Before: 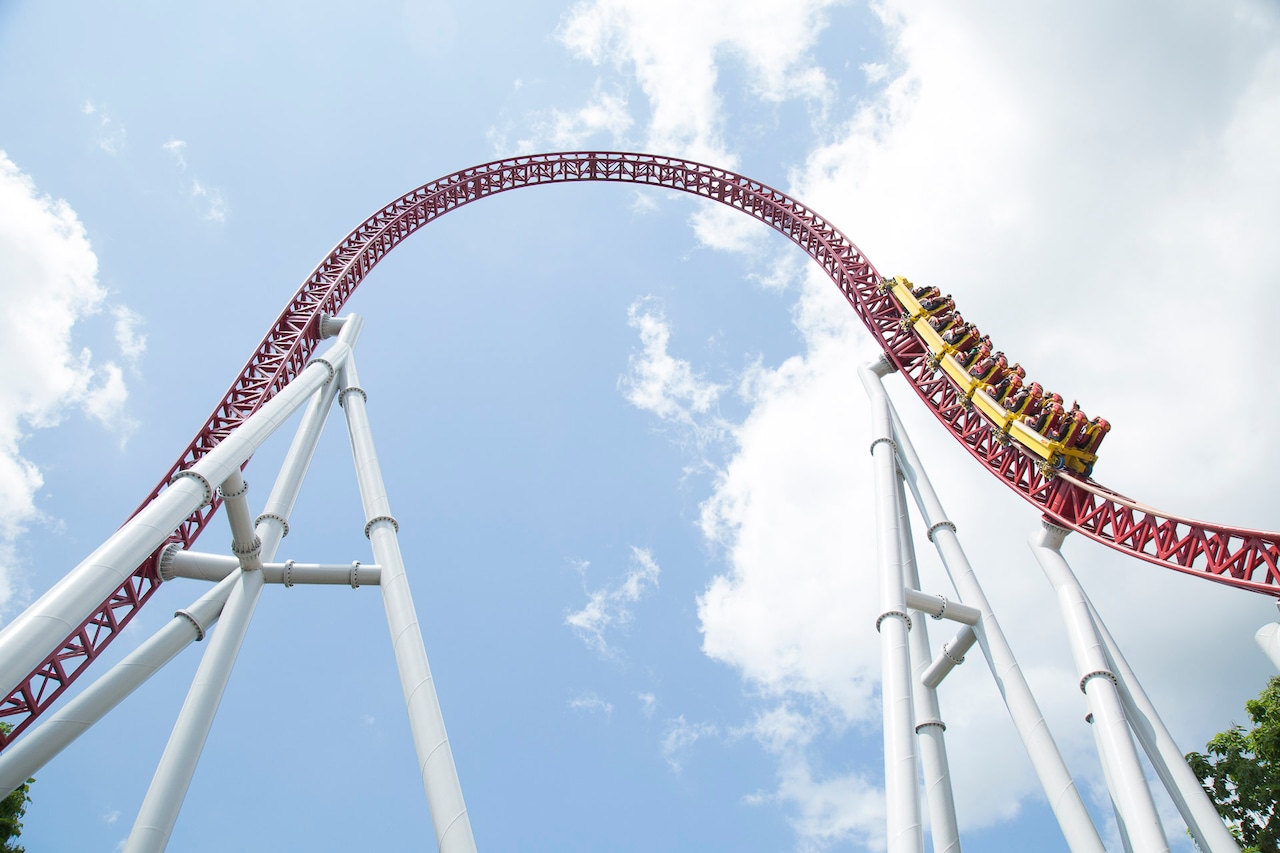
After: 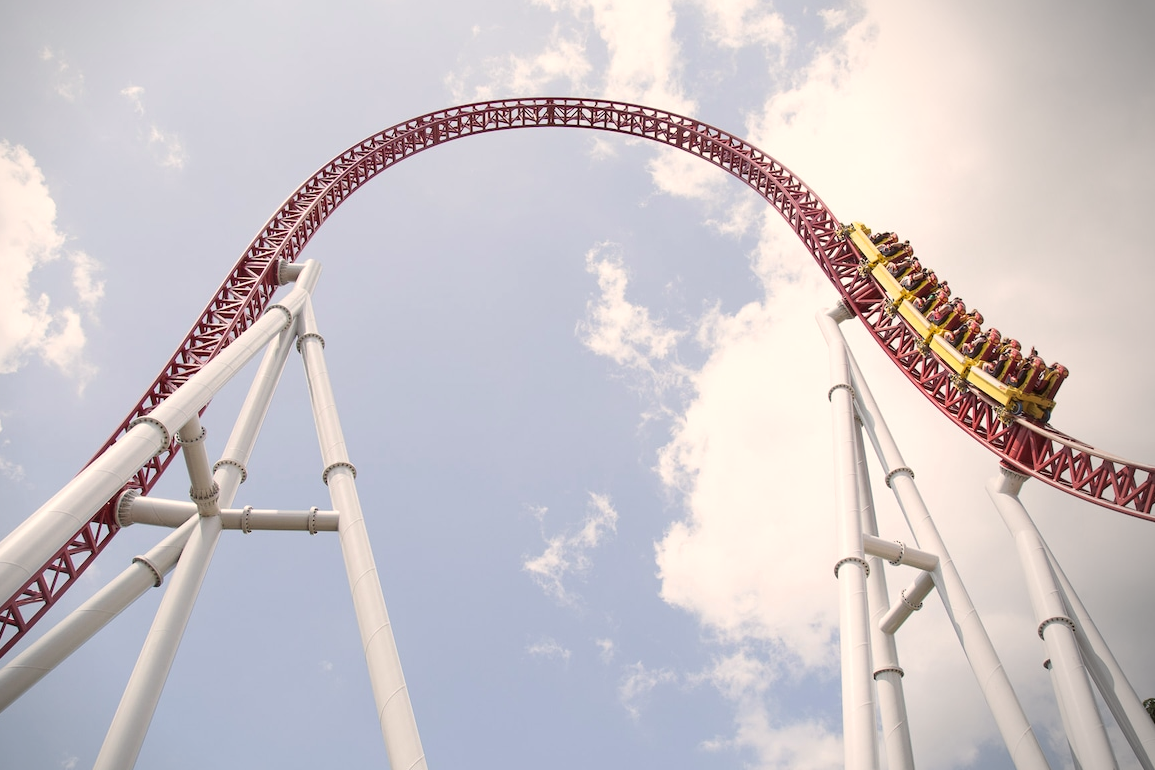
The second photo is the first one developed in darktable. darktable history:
crop: left 3.305%, top 6.436%, right 6.389%, bottom 3.258%
white balance: red 1.009, blue 0.985
vignetting: center (-0.15, 0.013)
color correction: highlights a* 6.27, highlights b* 8.19, shadows a* 5.94, shadows b* 7.23, saturation 0.9
